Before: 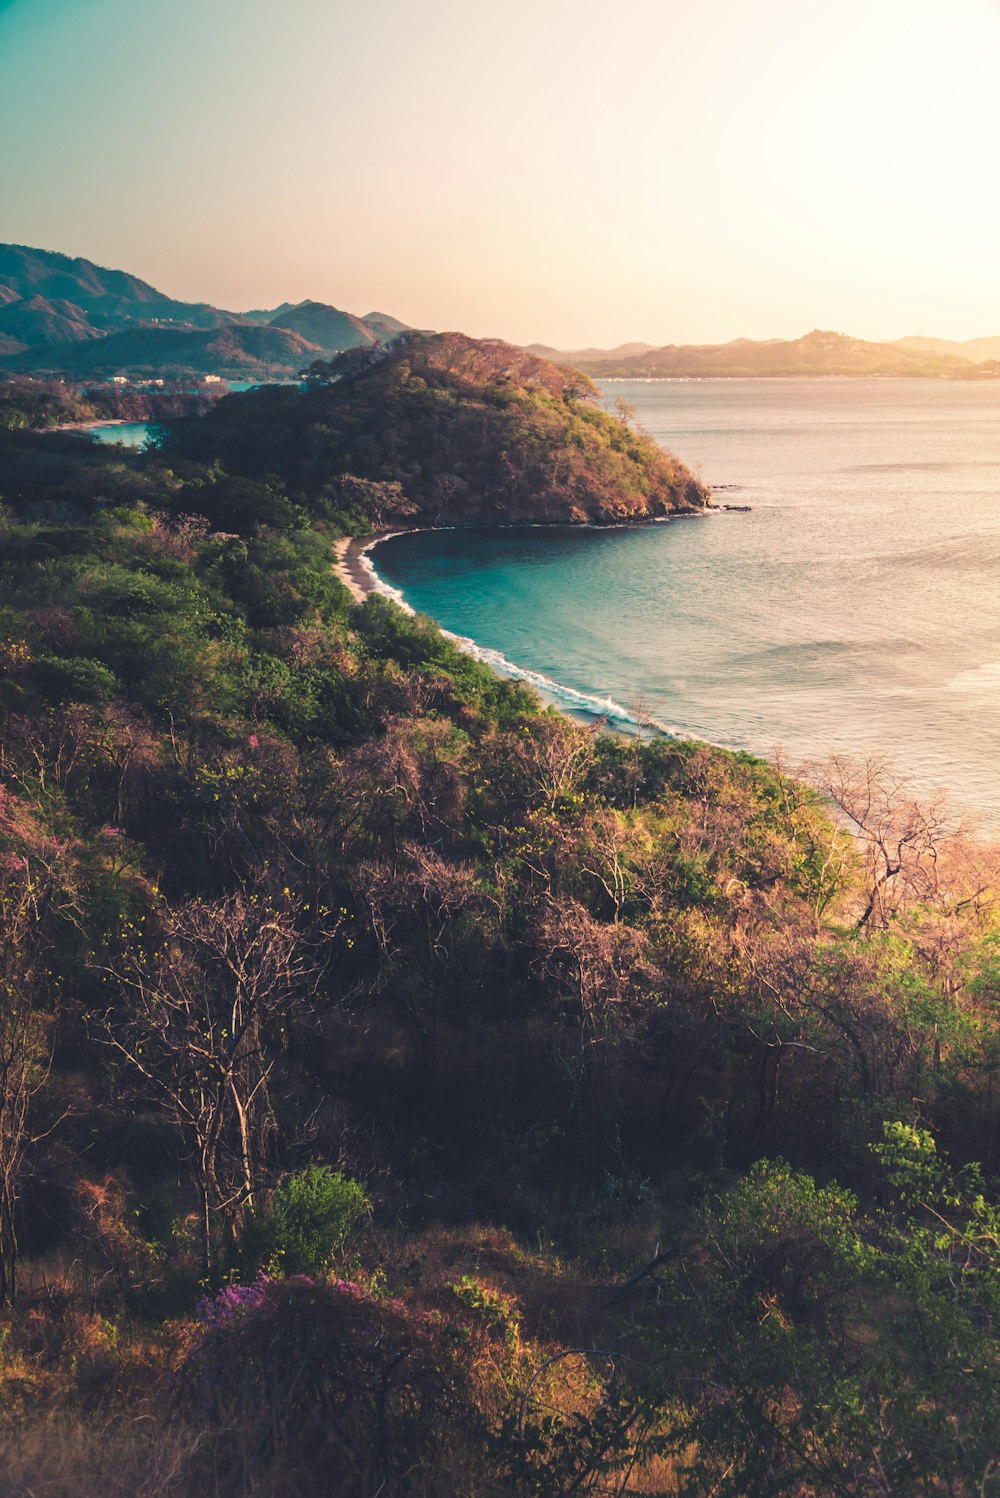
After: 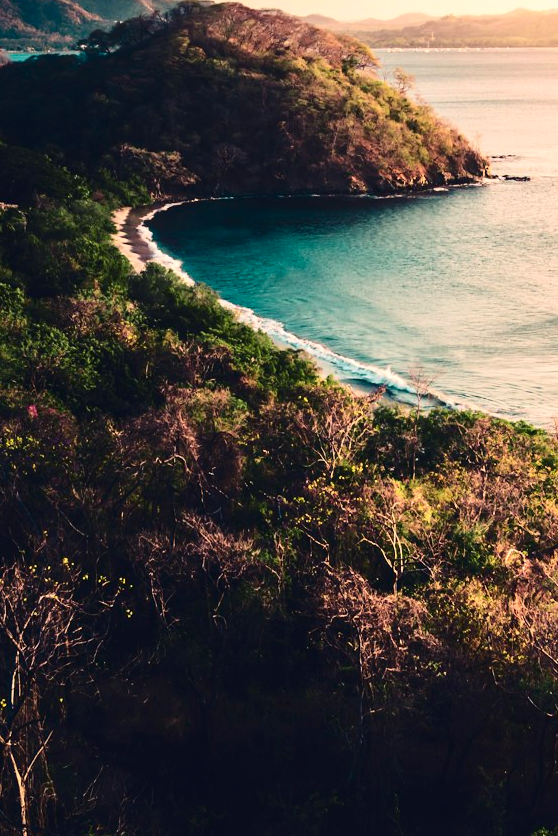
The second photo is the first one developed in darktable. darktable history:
crop and rotate: left 22.13%, top 22.054%, right 22.026%, bottom 22.102%
contrast brightness saturation: contrast 0.32, brightness -0.08, saturation 0.17
